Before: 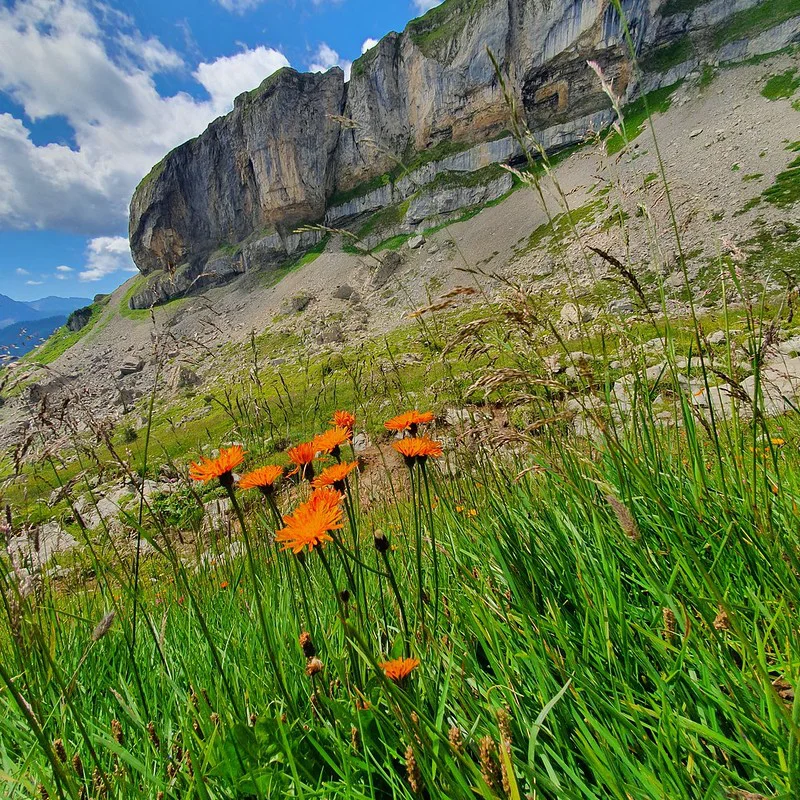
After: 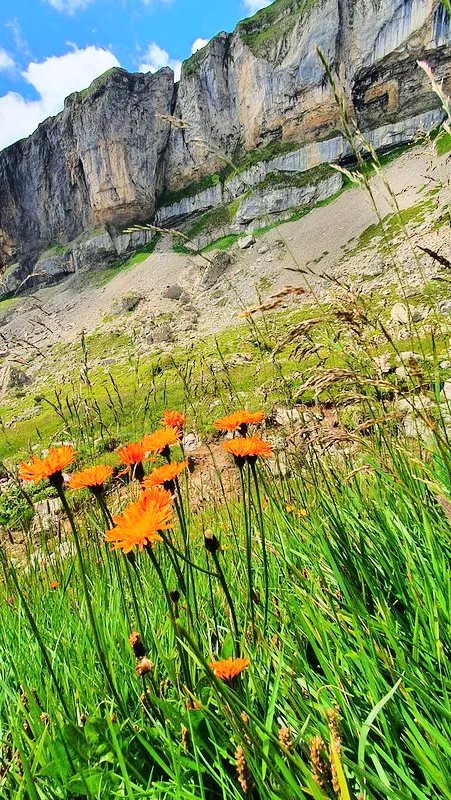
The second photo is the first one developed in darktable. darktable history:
base curve: curves: ch0 [(0, 0) (0.028, 0.03) (0.121, 0.232) (0.46, 0.748) (0.859, 0.968) (1, 1)]
crop: left 21.262%, right 22.338%
